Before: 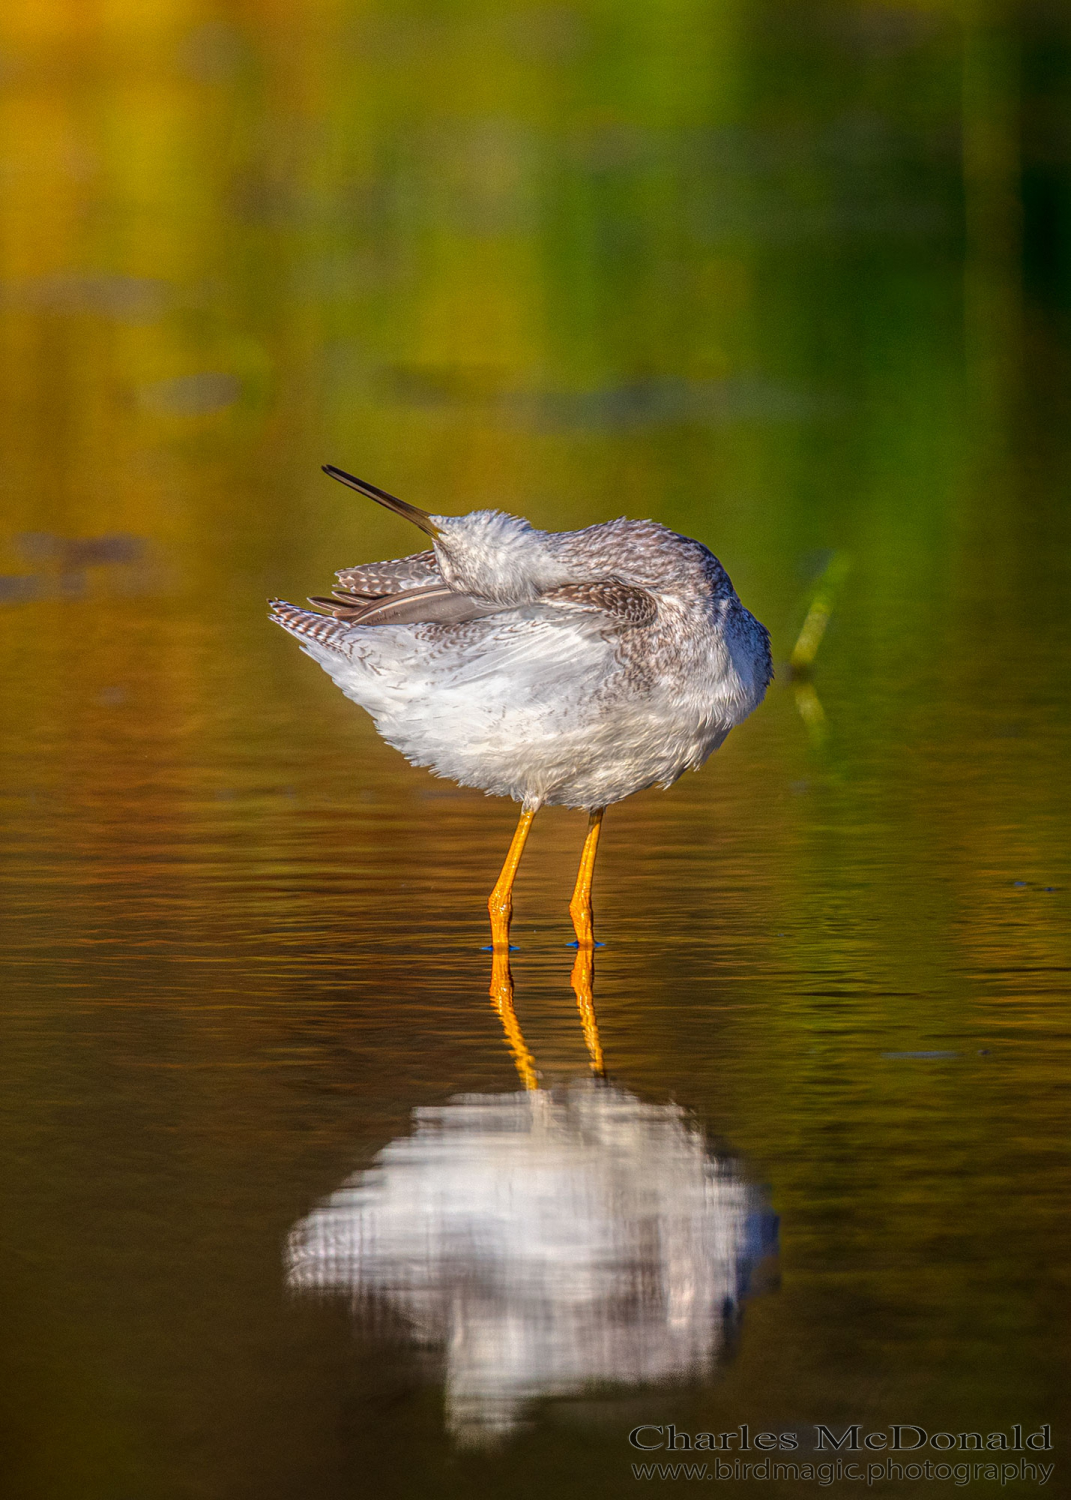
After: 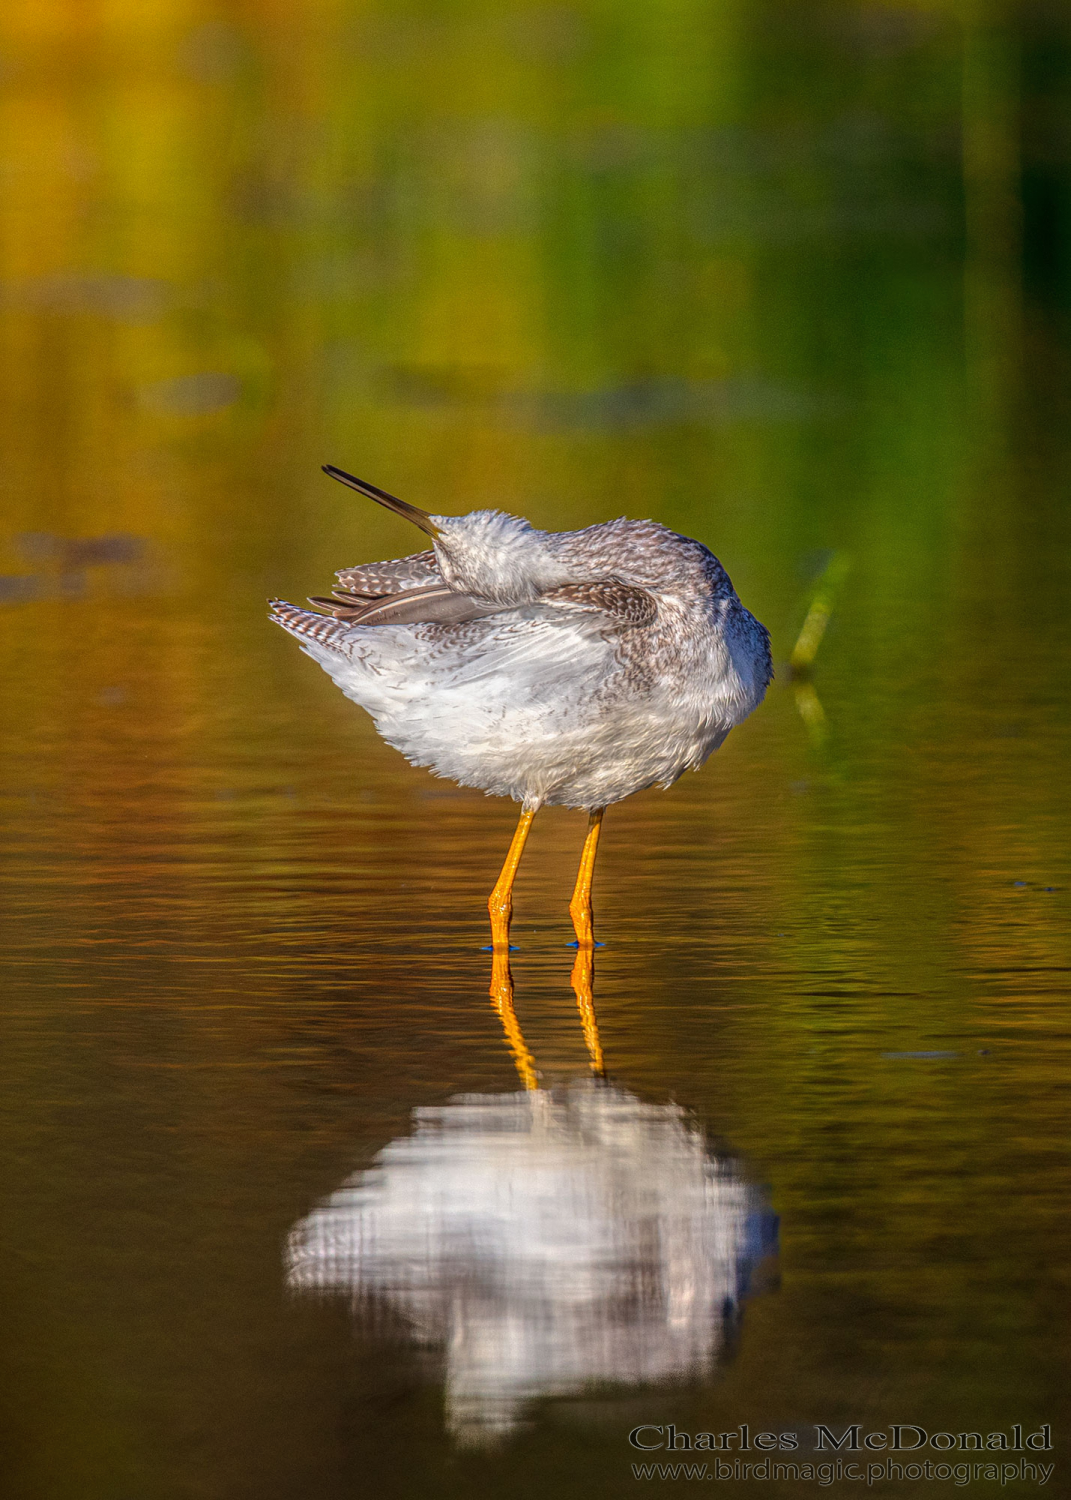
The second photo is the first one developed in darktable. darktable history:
shadows and highlights: shadows 24.27, highlights -79.45, soften with gaussian
